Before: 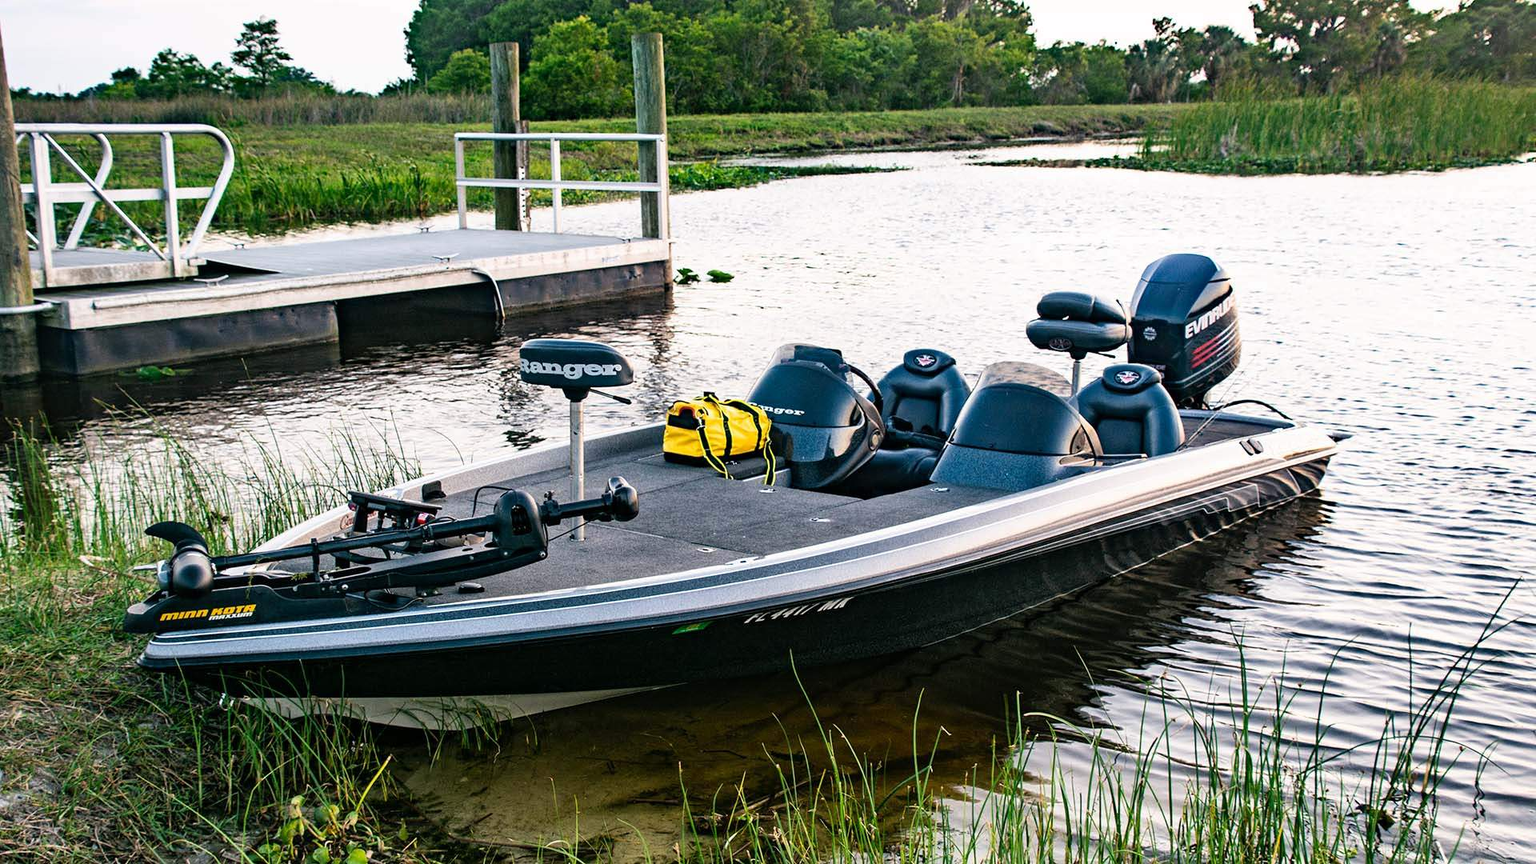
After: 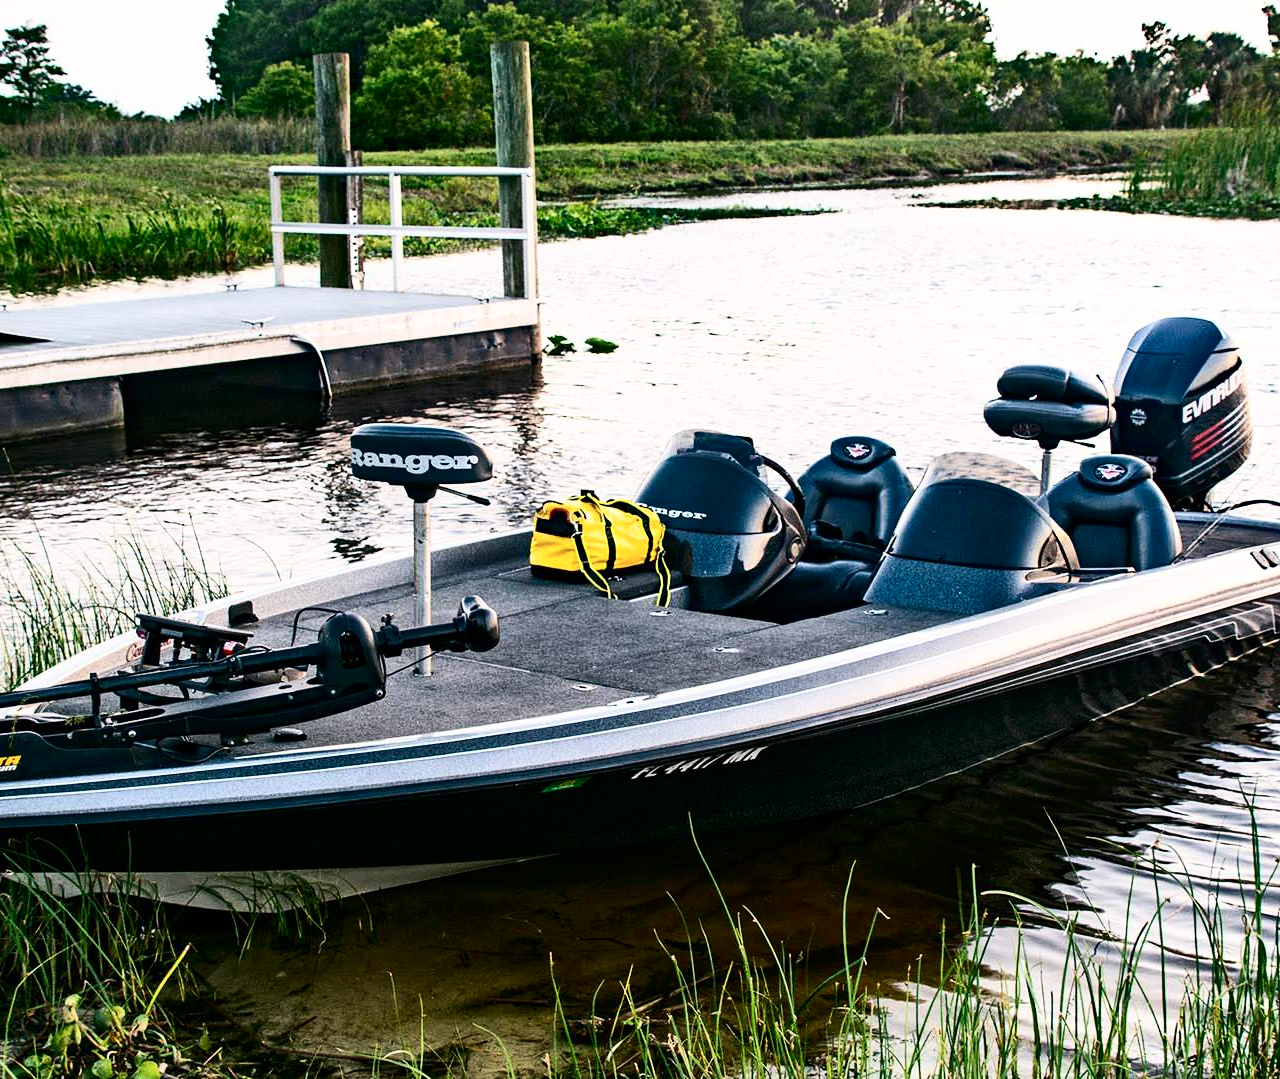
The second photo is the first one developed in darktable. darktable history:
crop and rotate: left 15.607%, right 17.717%
contrast brightness saturation: contrast 0.284
